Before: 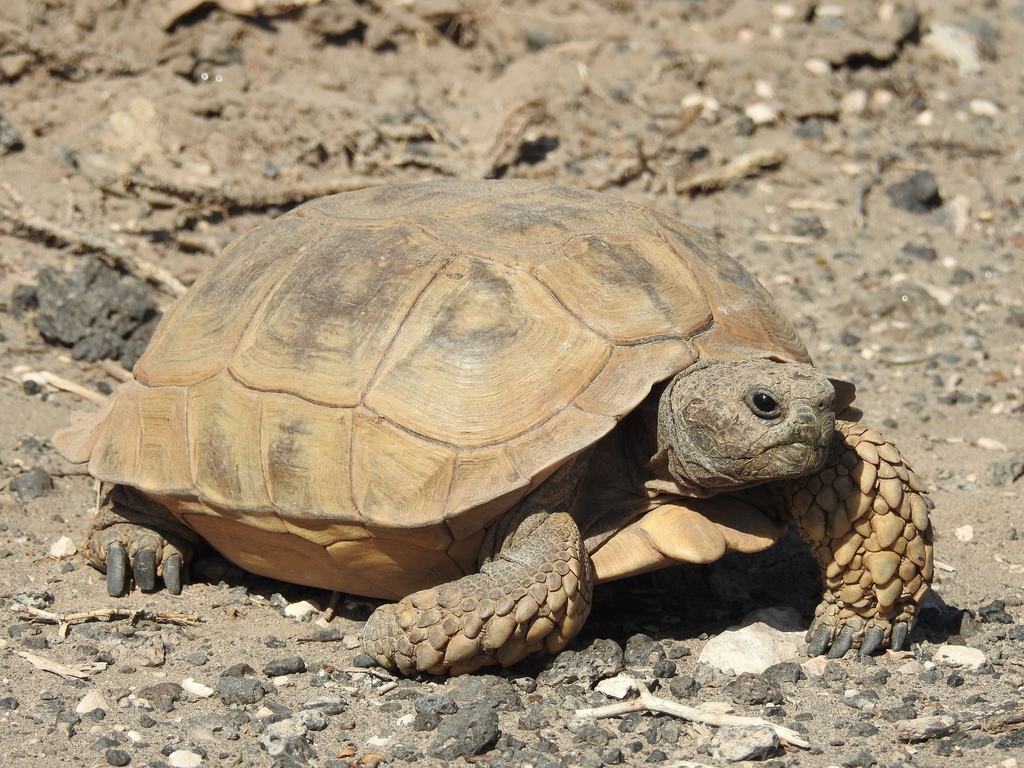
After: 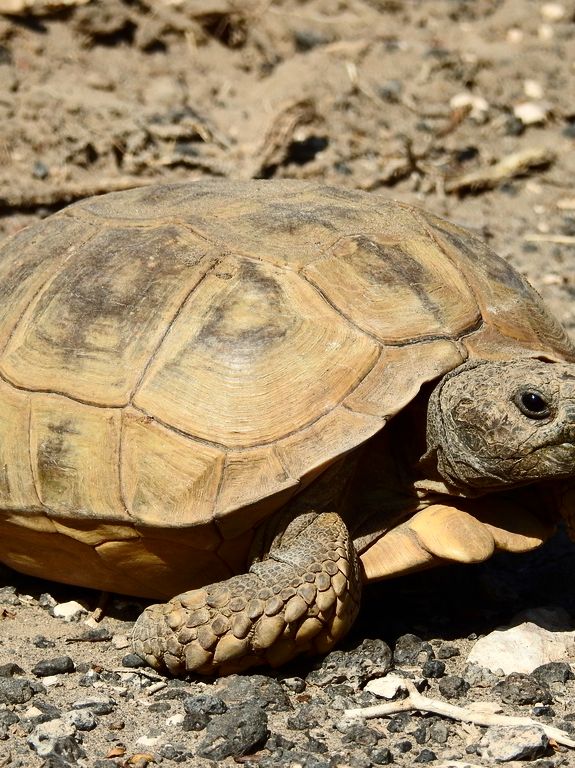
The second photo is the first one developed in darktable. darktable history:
contrast brightness saturation: contrast 0.219, brightness -0.185, saturation 0.231
crop and rotate: left 22.602%, right 21.151%
